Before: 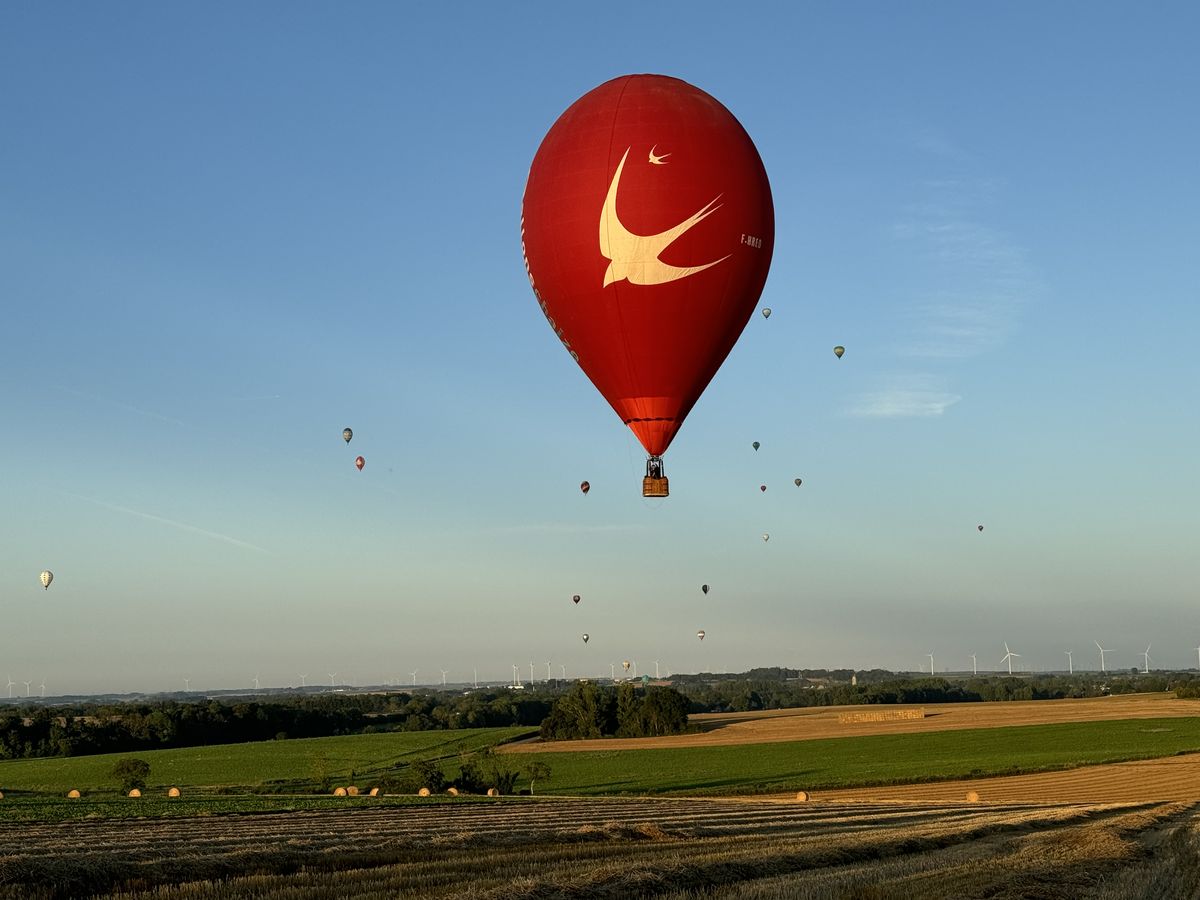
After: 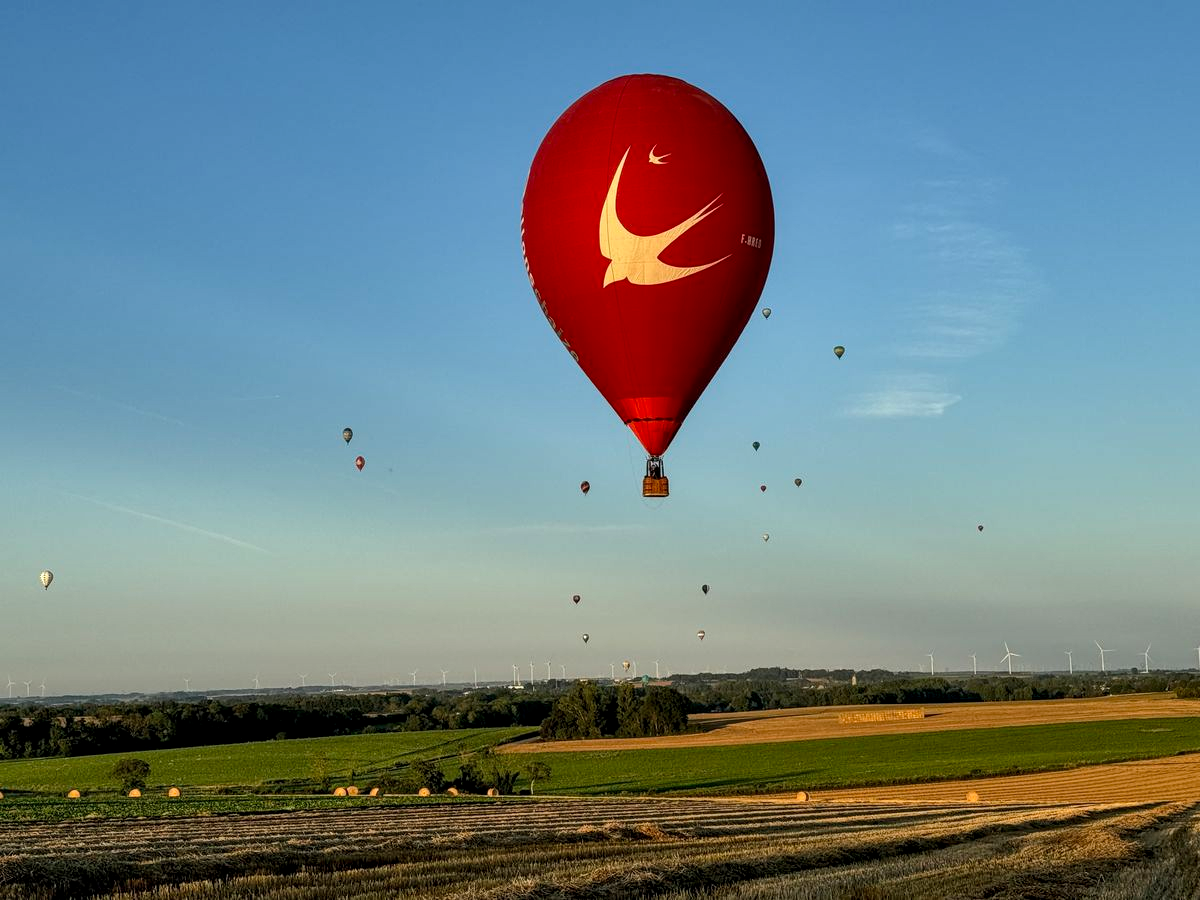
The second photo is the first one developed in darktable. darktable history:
shadows and highlights: low approximation 0.01, soften with gaussian
local contrast: detail 130%
